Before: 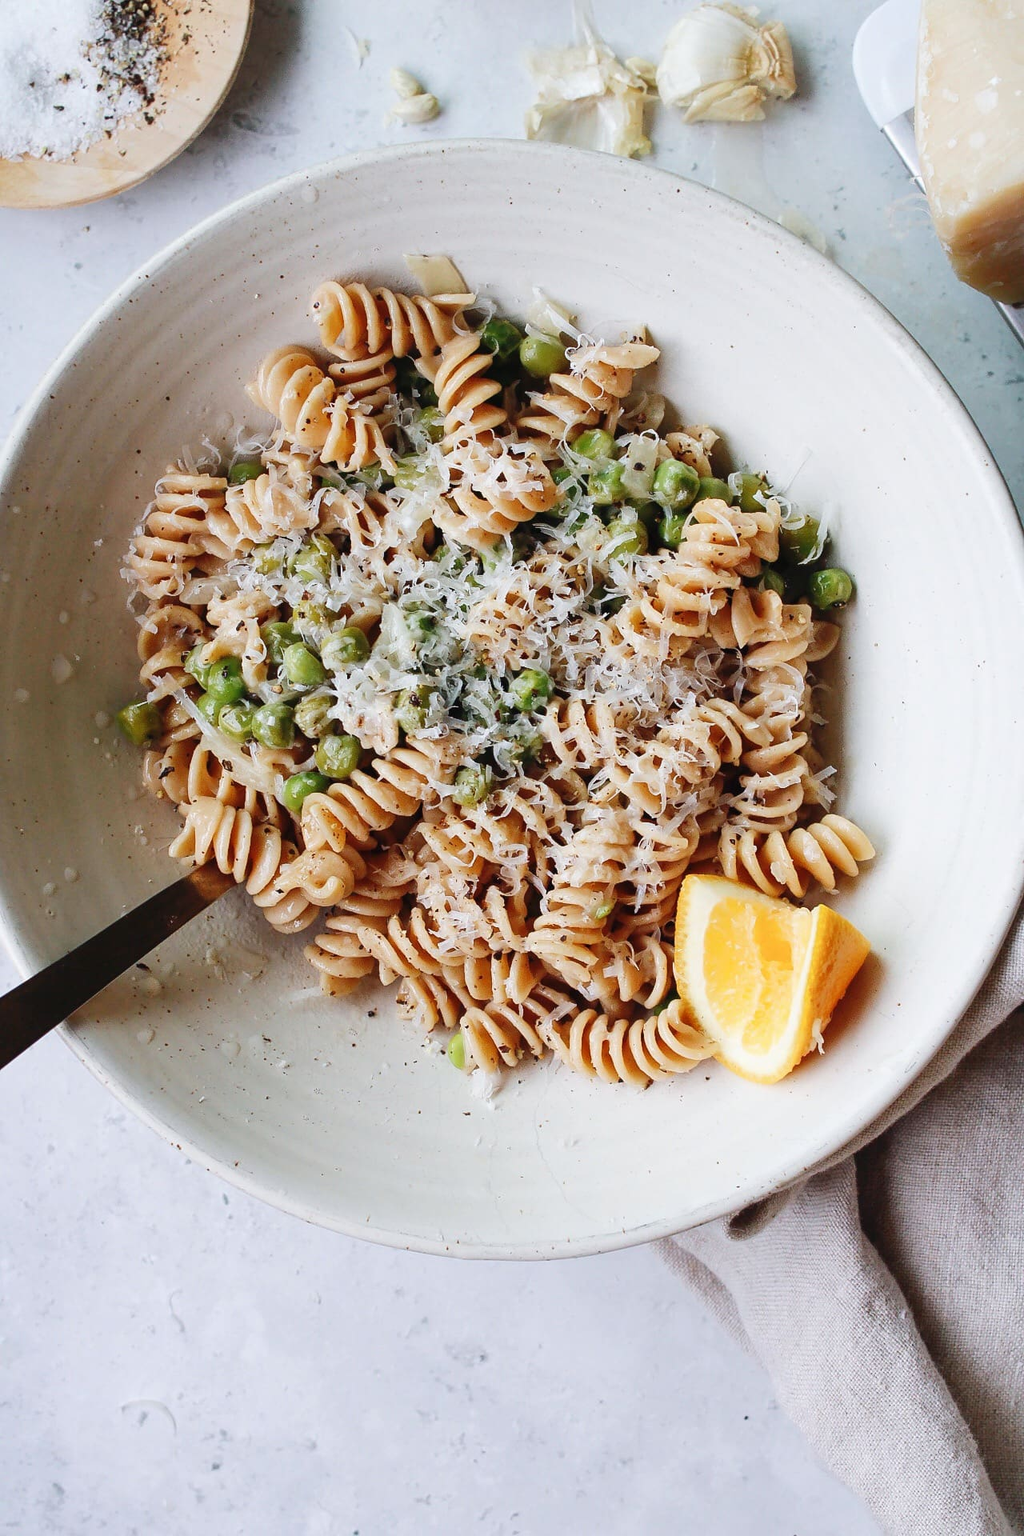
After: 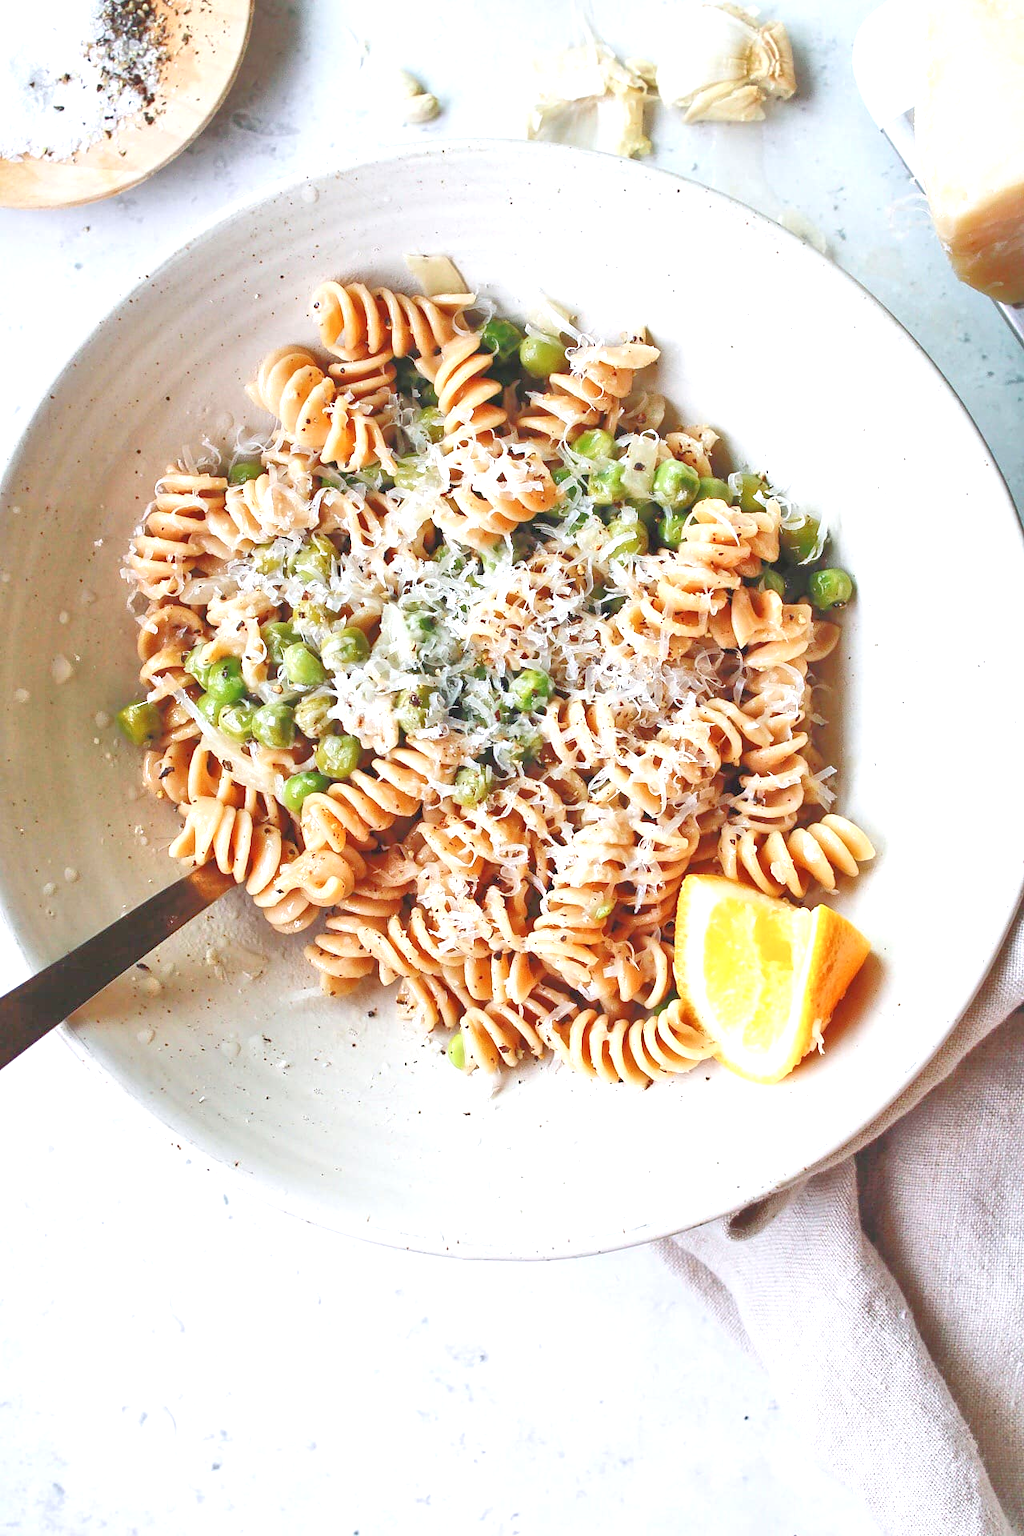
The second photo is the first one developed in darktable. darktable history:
exposure: black level correction 0, exposure 0.7 EV, compensate exposure bias true, compensate highlight preservation false
tone equalizer: -8 EV 2 EV, -7 EV 2 EV, -6 EV 2 EV, -5 EV 2 EV, -4 EV 2 EV, -3 EV 1.5 EV, -2 EV 1 EV, -1 EV 0.5 EV
